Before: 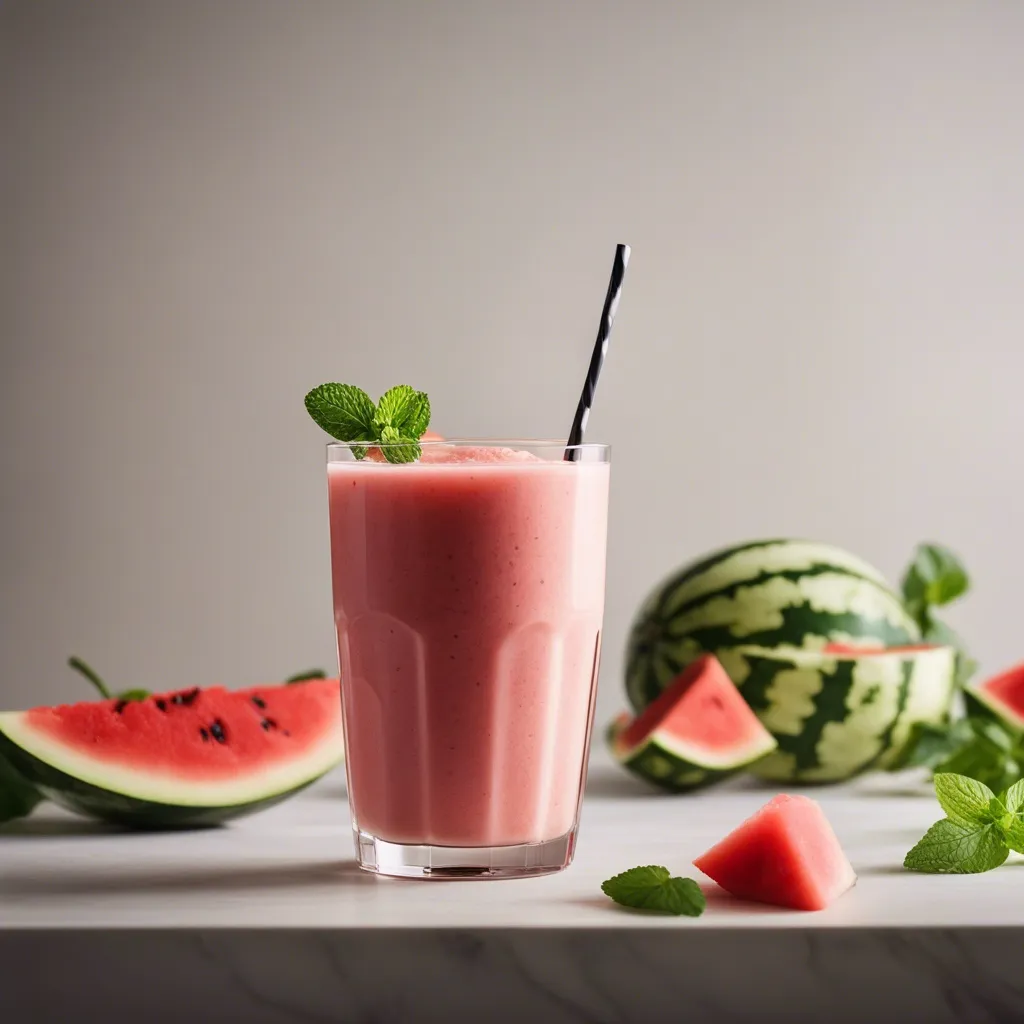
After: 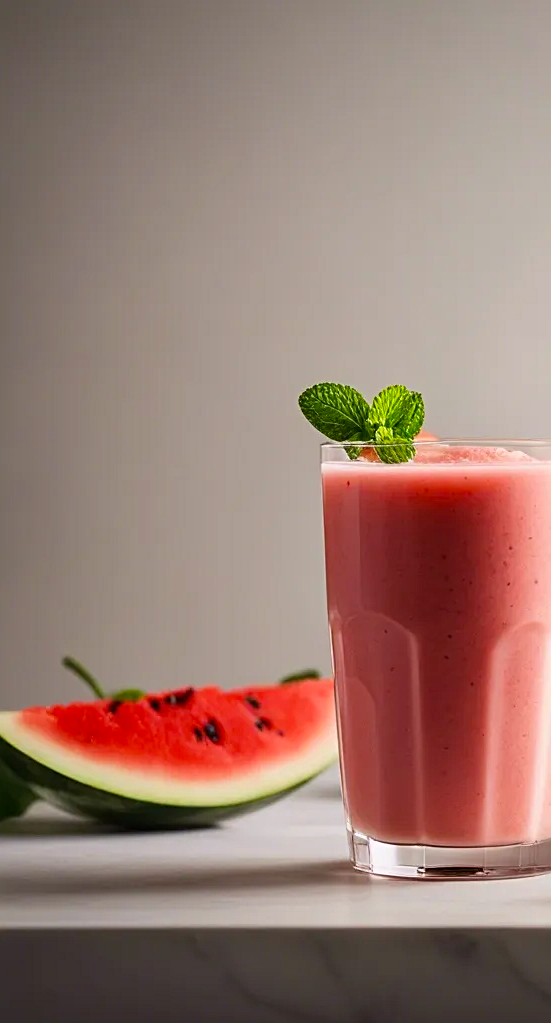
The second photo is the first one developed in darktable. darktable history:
crop: left 0.587%, right 45.588%, bottom 0.086%
color balance: output saturation 120%
sharpen: radius 2.167, amount 0.381, threshold 0
